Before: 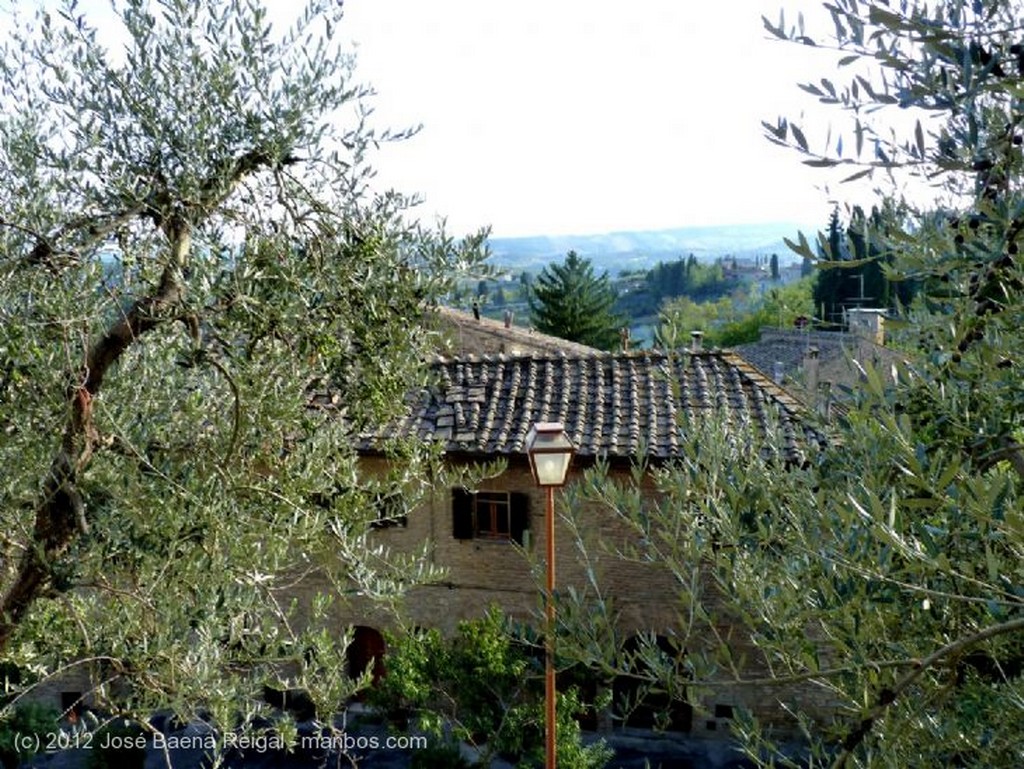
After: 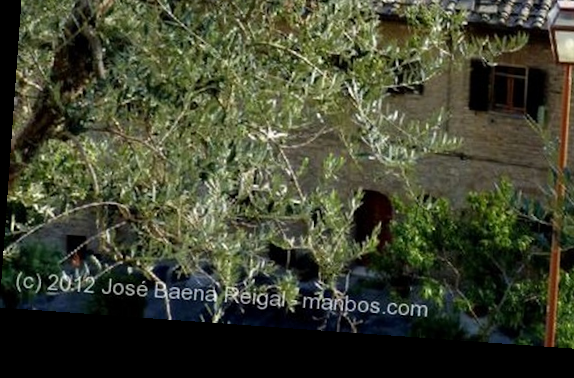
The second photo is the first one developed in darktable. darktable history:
rotate and perspective: rotation 4.1°, automatic cropping off
crop and rotate: top 54.778%, right 46.61%, bottom 0.159%
